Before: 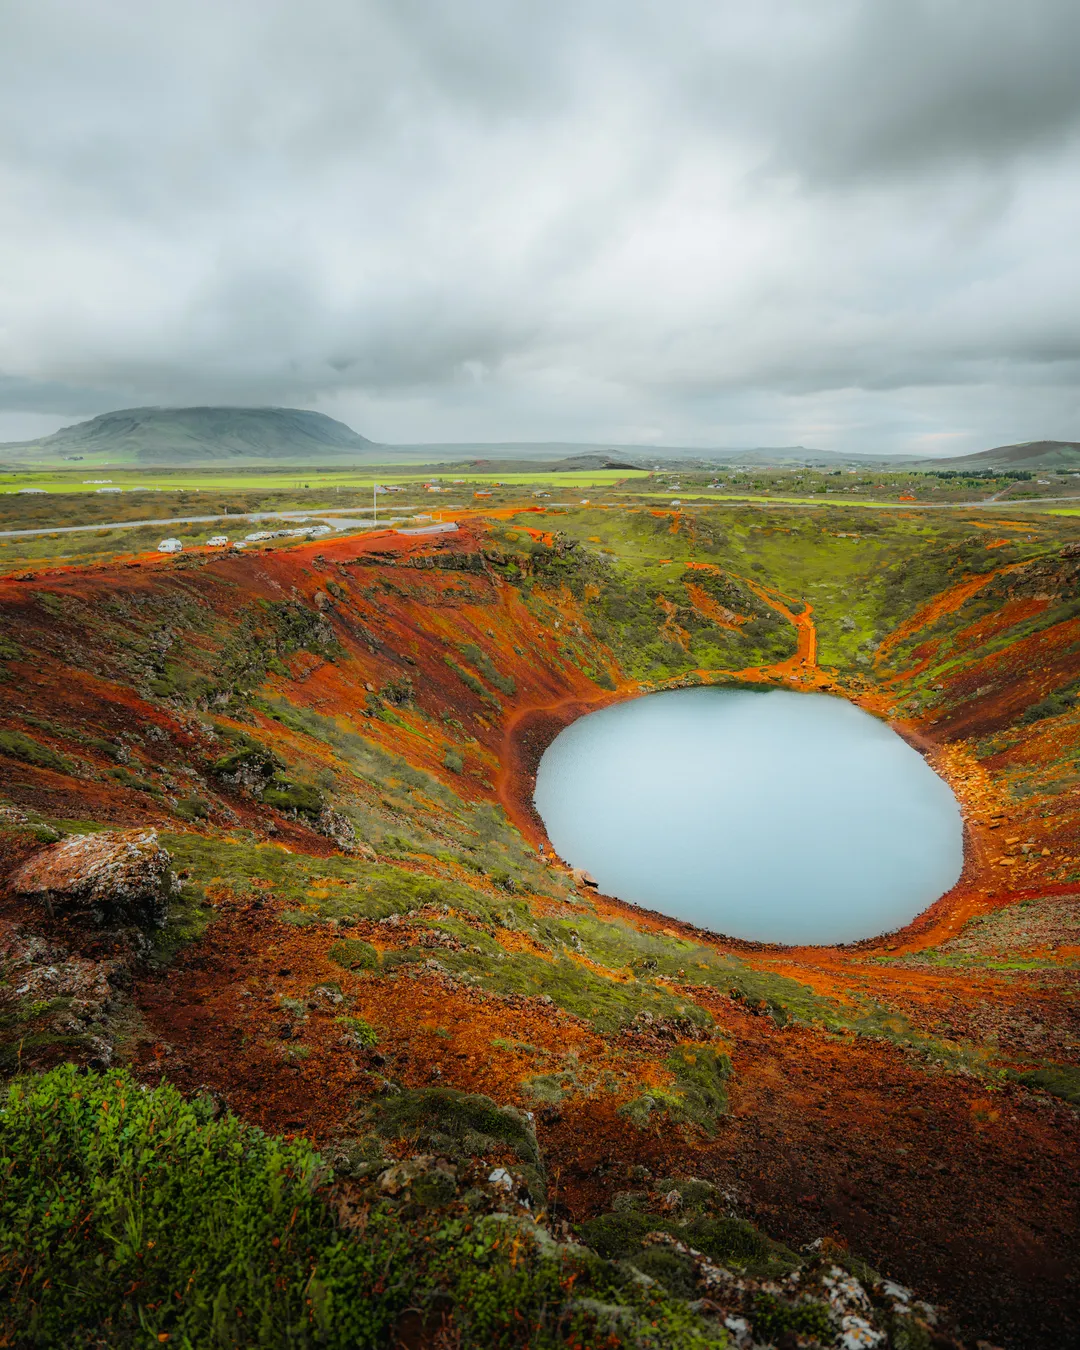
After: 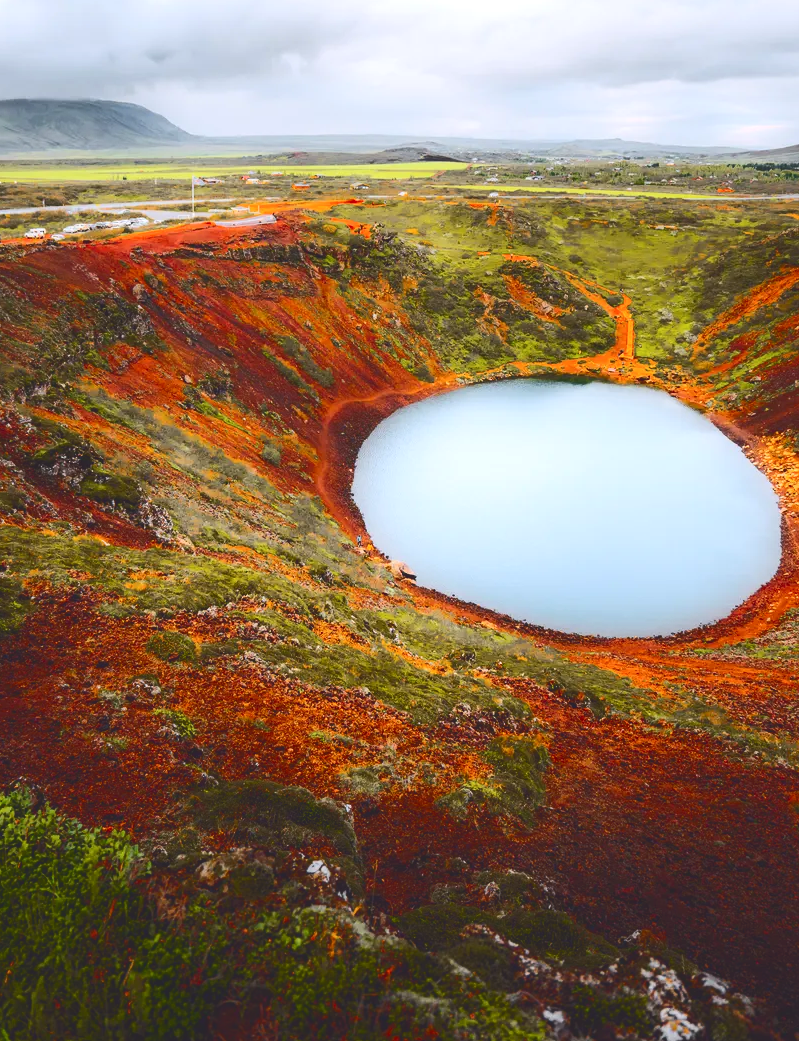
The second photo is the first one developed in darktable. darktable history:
crop: left 16.871%, top 22.857%, right 9.116%
contrast brightness saturation: contrast 0.14
exposure: exposure 0.64 EV, compensate highlight preservation false
tone curve: curves: ch0 [(0, 0.142) (0.384, 0.314) (0.752, 0.711) (0.991, 0.95)]; ch1 [(0.006, 0.129) (0.346, 0.384) (1, 1)]; ch2 [(0.003, 0.057) (0.261, 0.248) (1, 1)], color space Lab, independent channels
